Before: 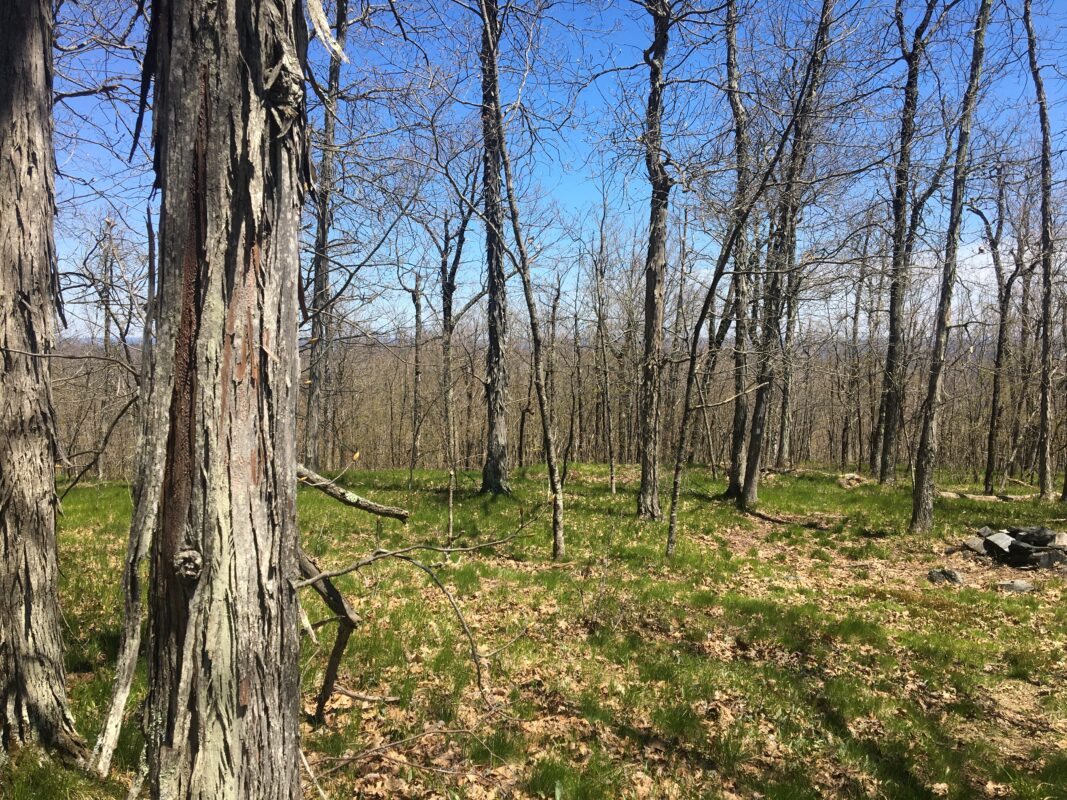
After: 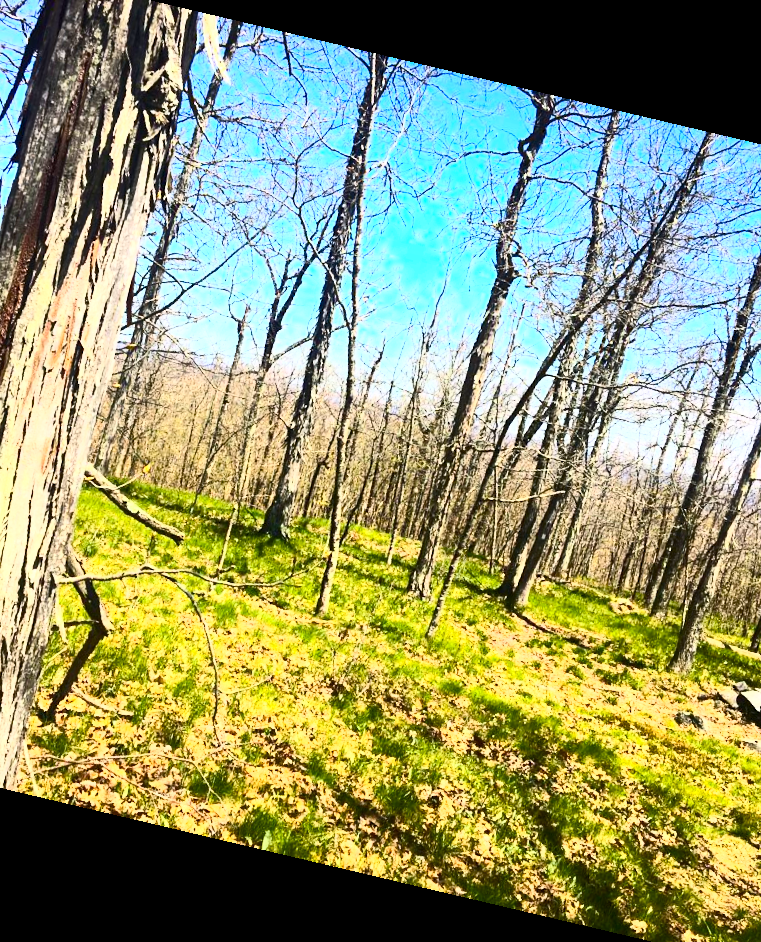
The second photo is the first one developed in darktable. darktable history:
rotate and perspective: rotation 13.27°, automatic cropping off
crop and rotate: left 22.918%, top 5.629%, right 14.711%, bottom 2.247%
contrast brightness saturation: contrast 0.62, brightness 0.34, saturation 0.14
color balance rgb: perceptual saturation grading › global saturation 40%, global vibrance 15%
exposure: black level correction 0.001, exposure 0.5 EV, compensate exposure bias true, compensate highlight preservation false
